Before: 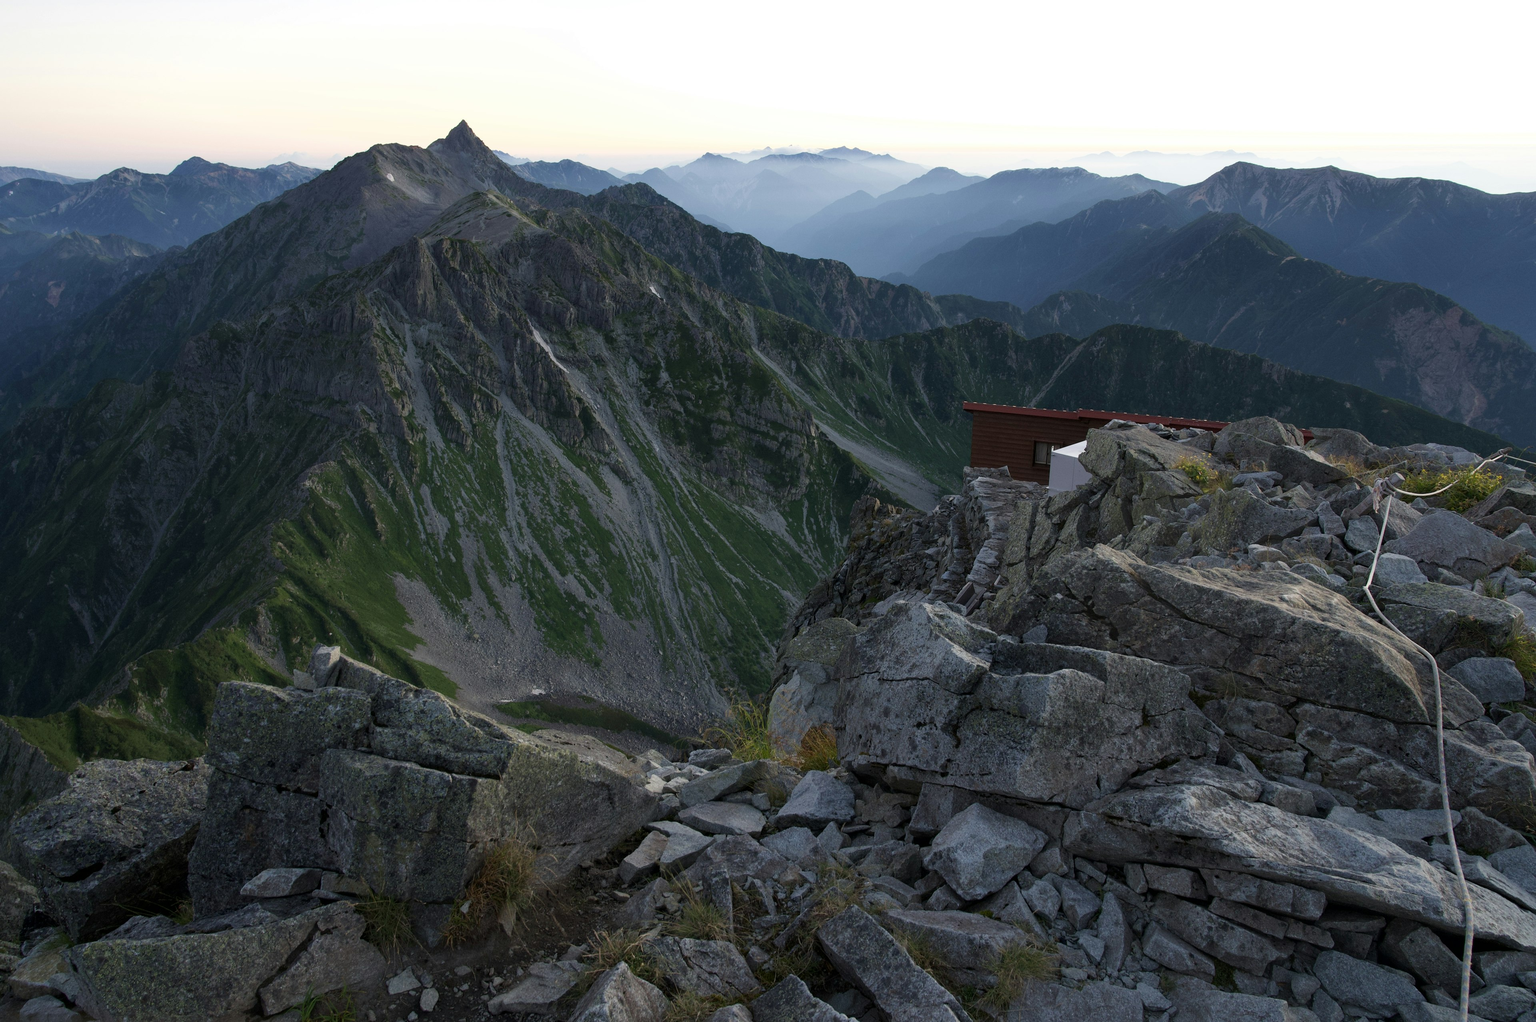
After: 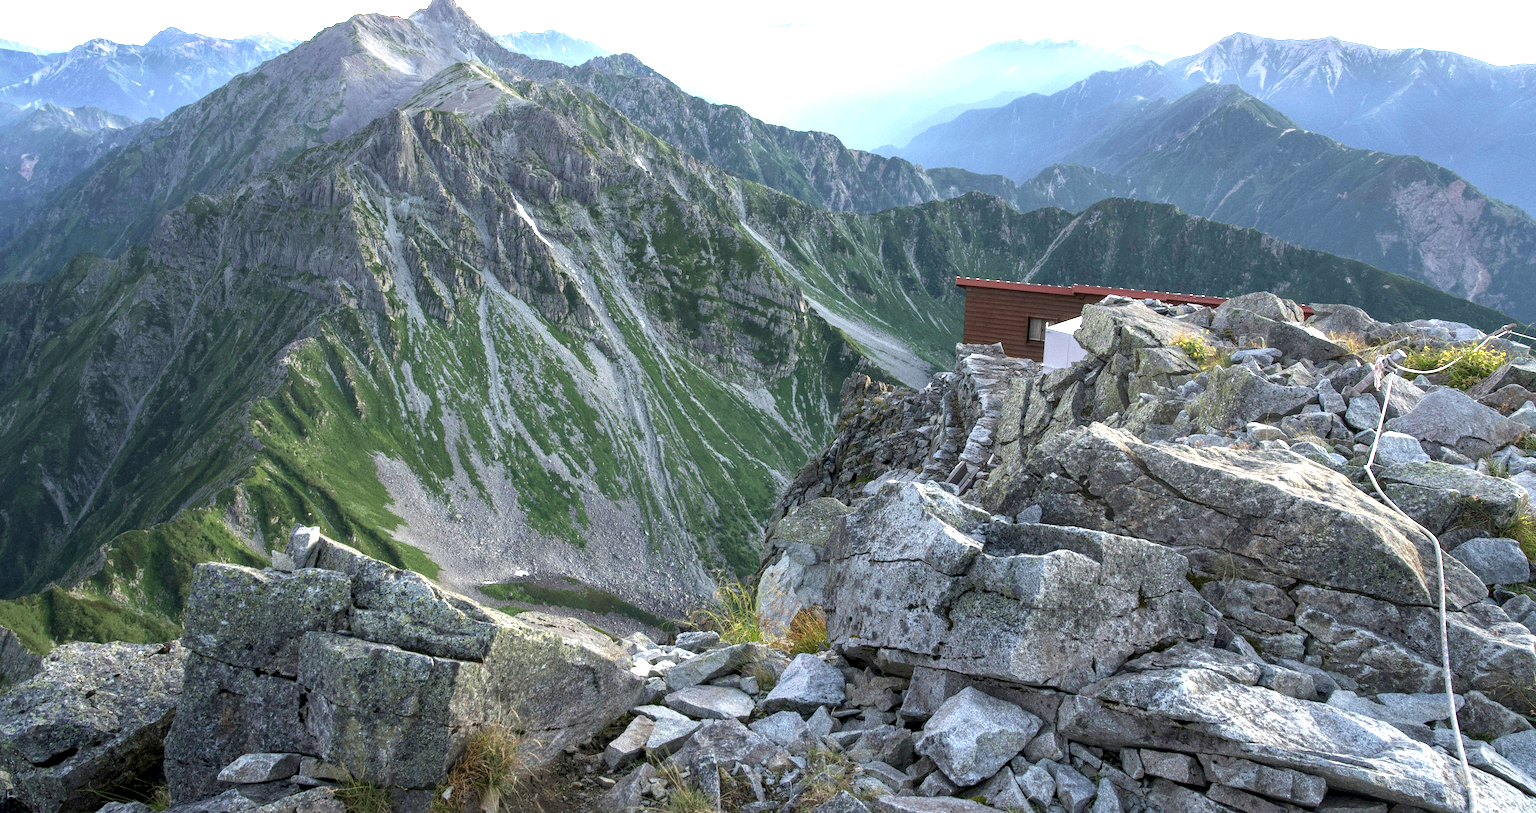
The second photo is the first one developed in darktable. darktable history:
local contrast: on, module defaults
crop and rotate: left 1.814%, top 12.818%, right 0.25%, bottom 9.225%
exposure: exposure 2 EV, compensate highlight preservation false
